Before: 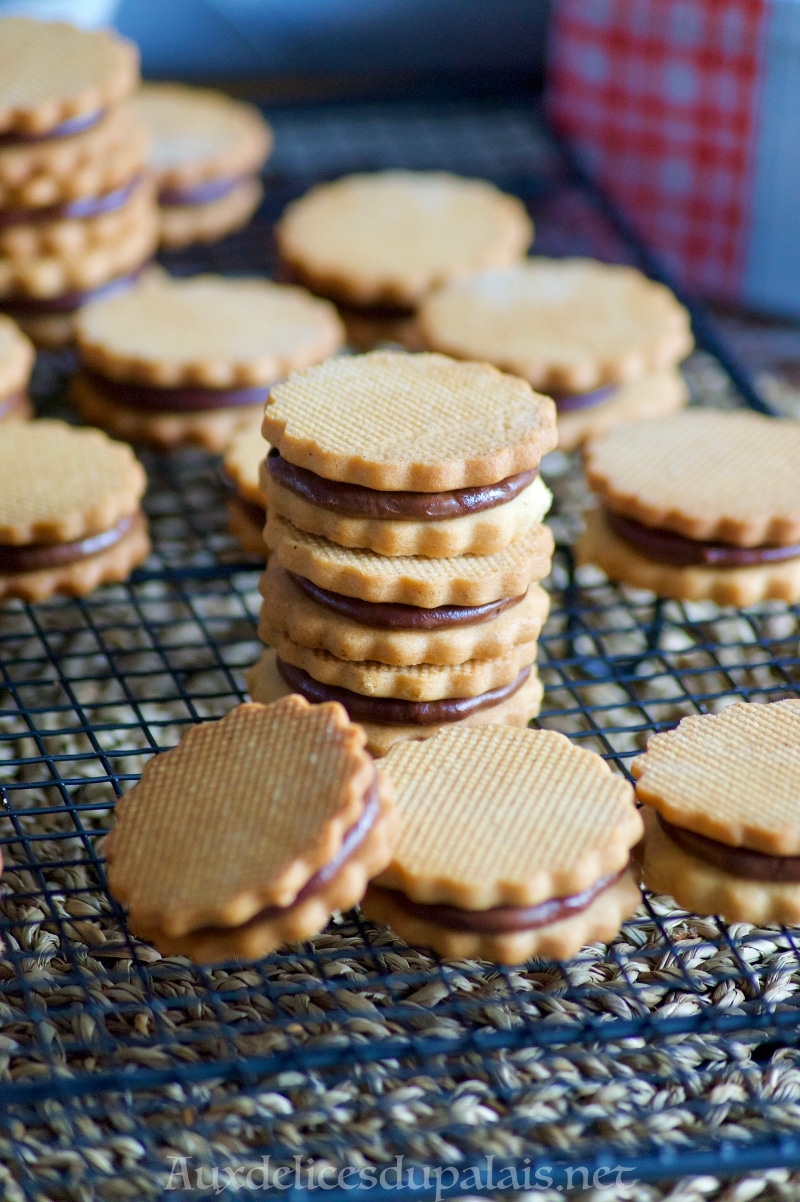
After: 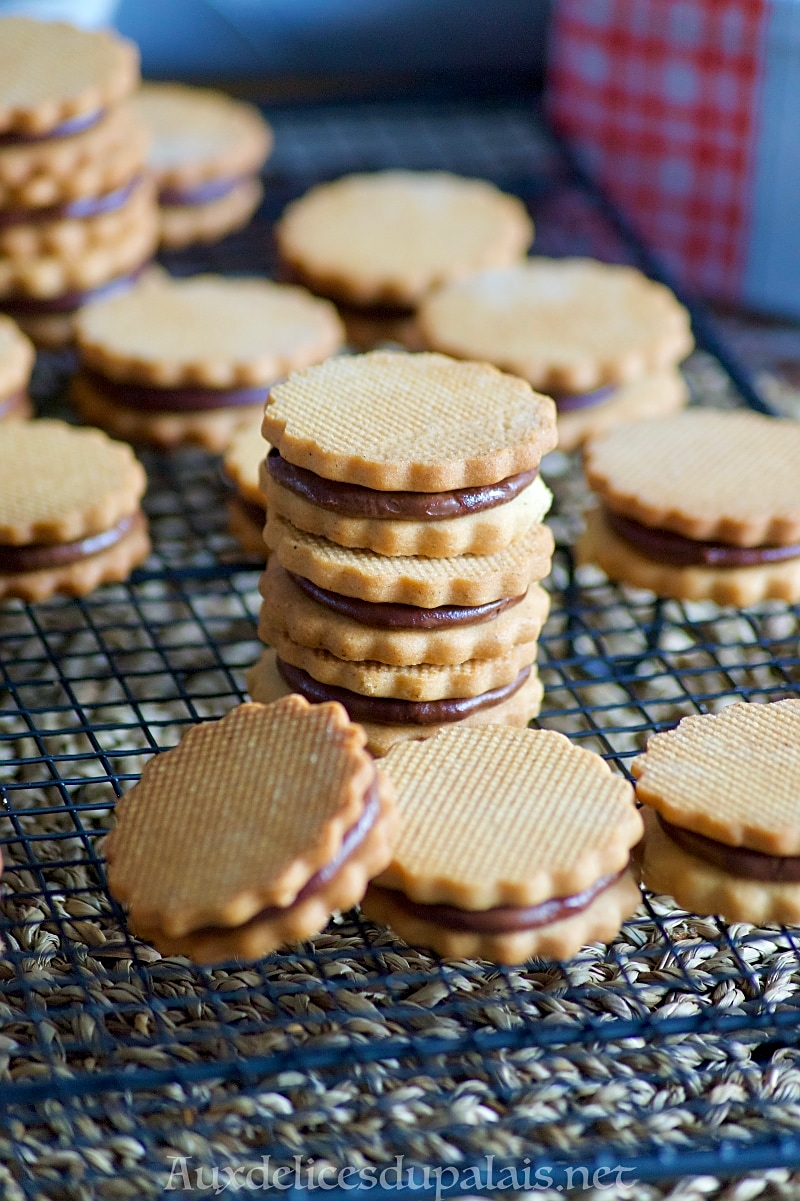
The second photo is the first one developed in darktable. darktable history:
crop: bottom 0.078%
sharpen: on, module defaults
